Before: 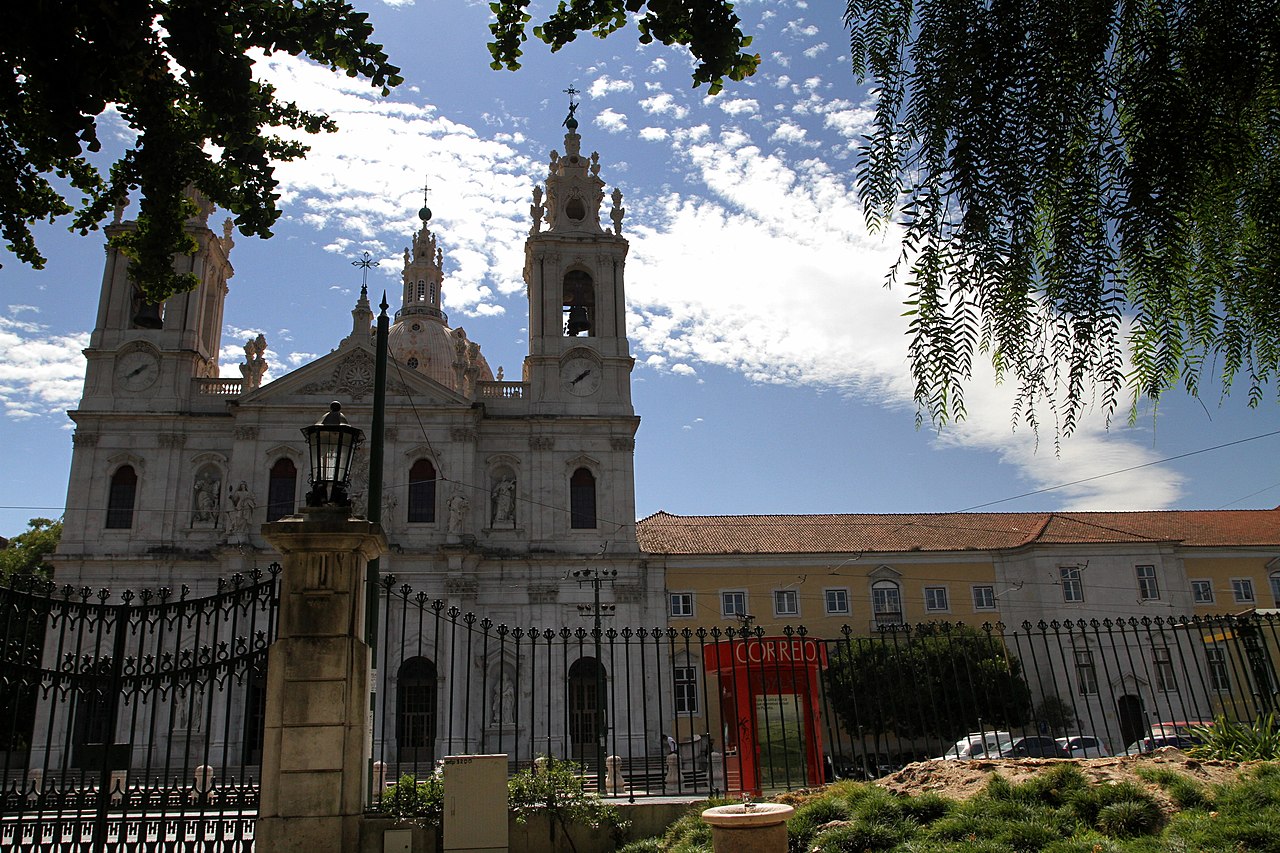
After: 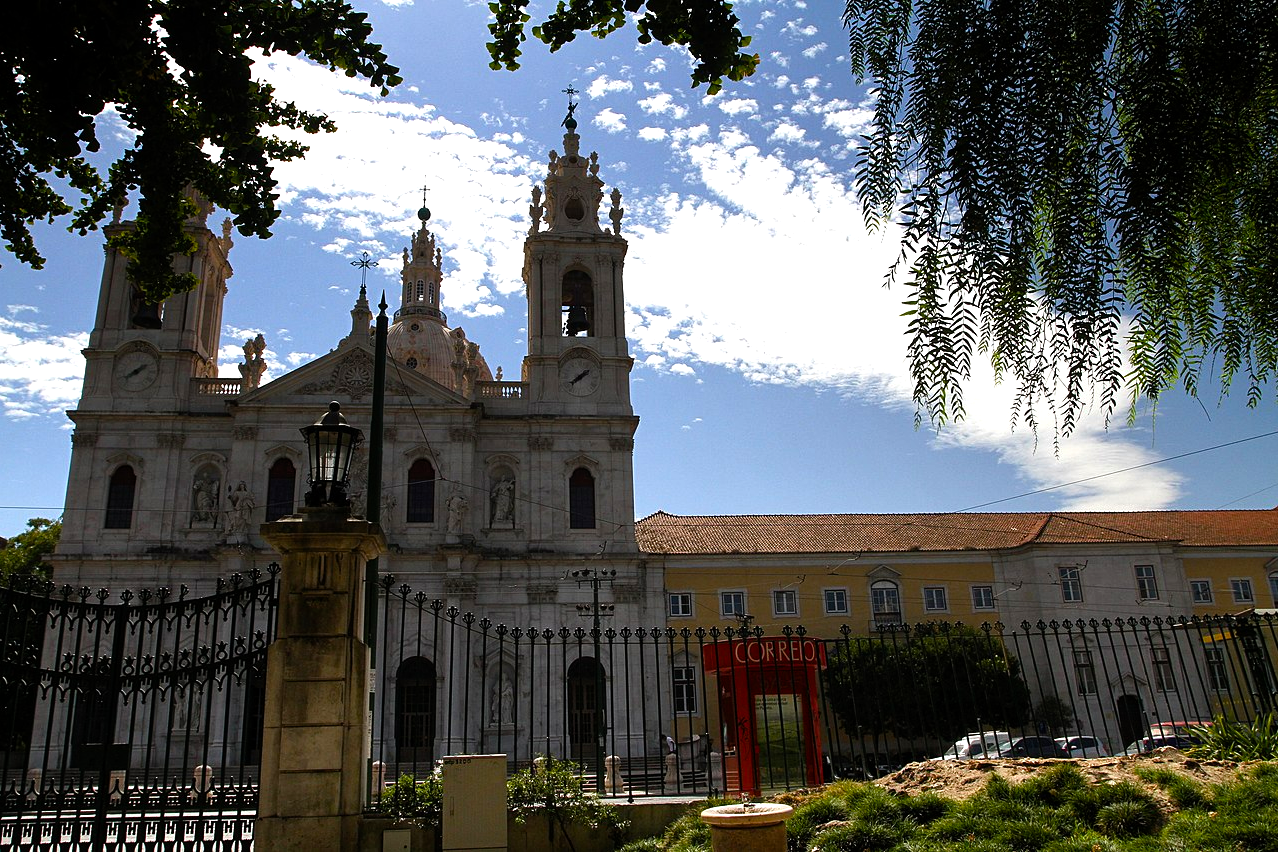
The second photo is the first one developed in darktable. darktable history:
crop and rotate: left 0.126%
color balance rgb: shadows lift › luminance -20%, power › hue 72.24°, highlights gain › luminance 15%, global offset › hue 171.6°, perceptual saturation grading › highlights -15%, perceptual saturation grading › shadows 25%, global vibrance 35%, contrast 10%
